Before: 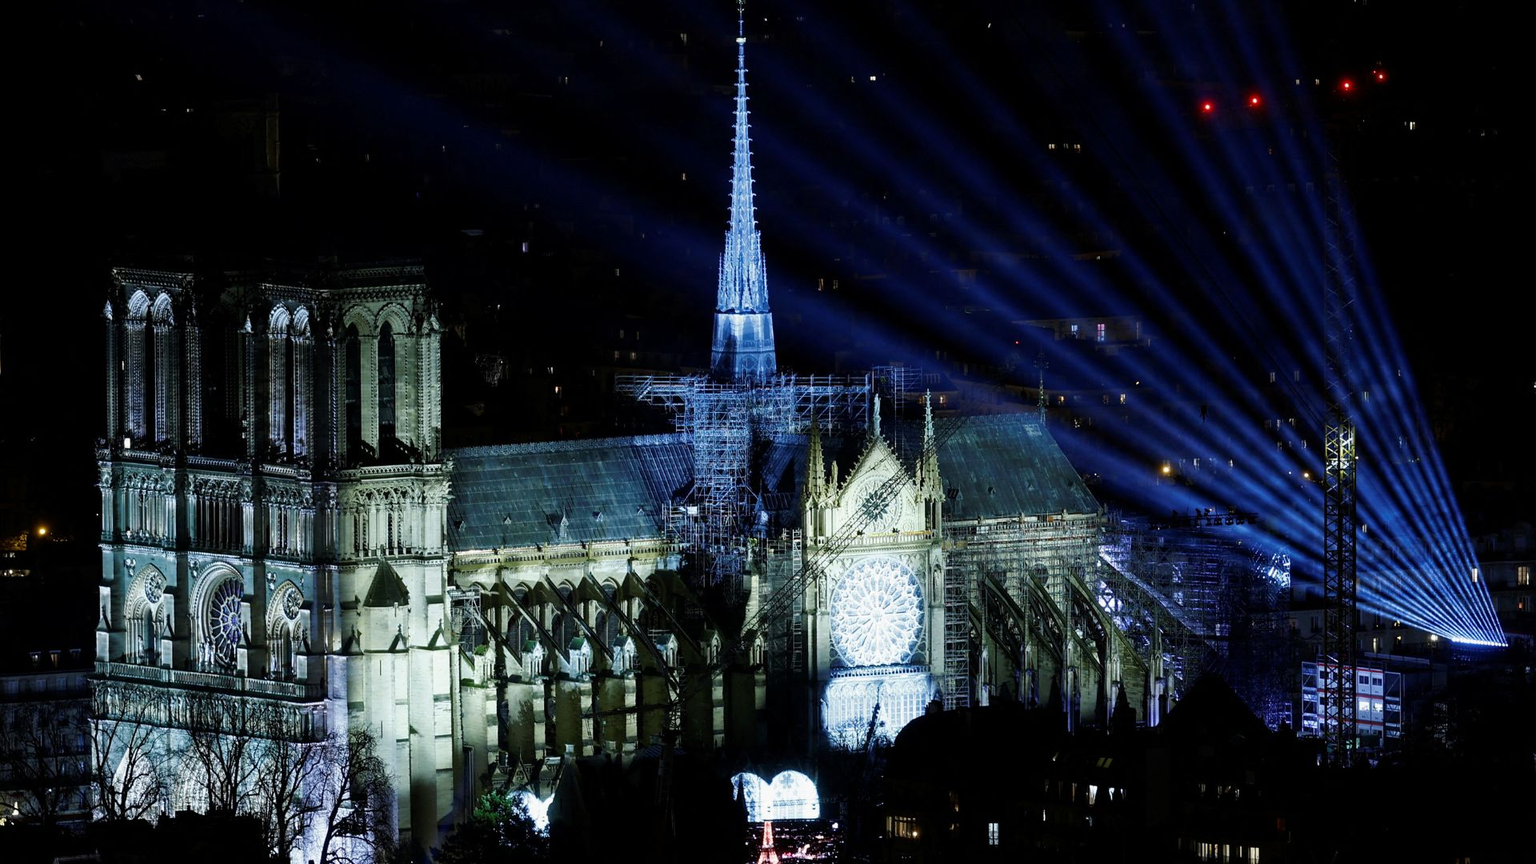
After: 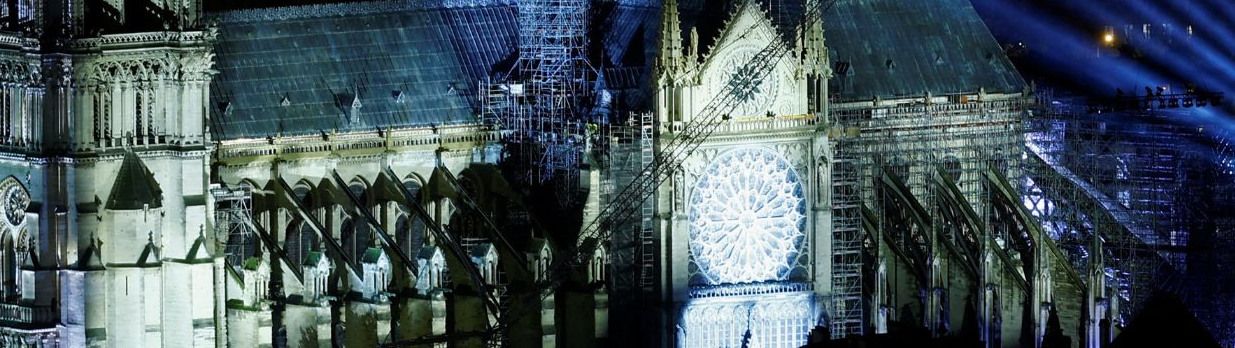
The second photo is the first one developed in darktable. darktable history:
crop: left 18.201%, top 50.885%, right 17.429%, bottom 16.811%
